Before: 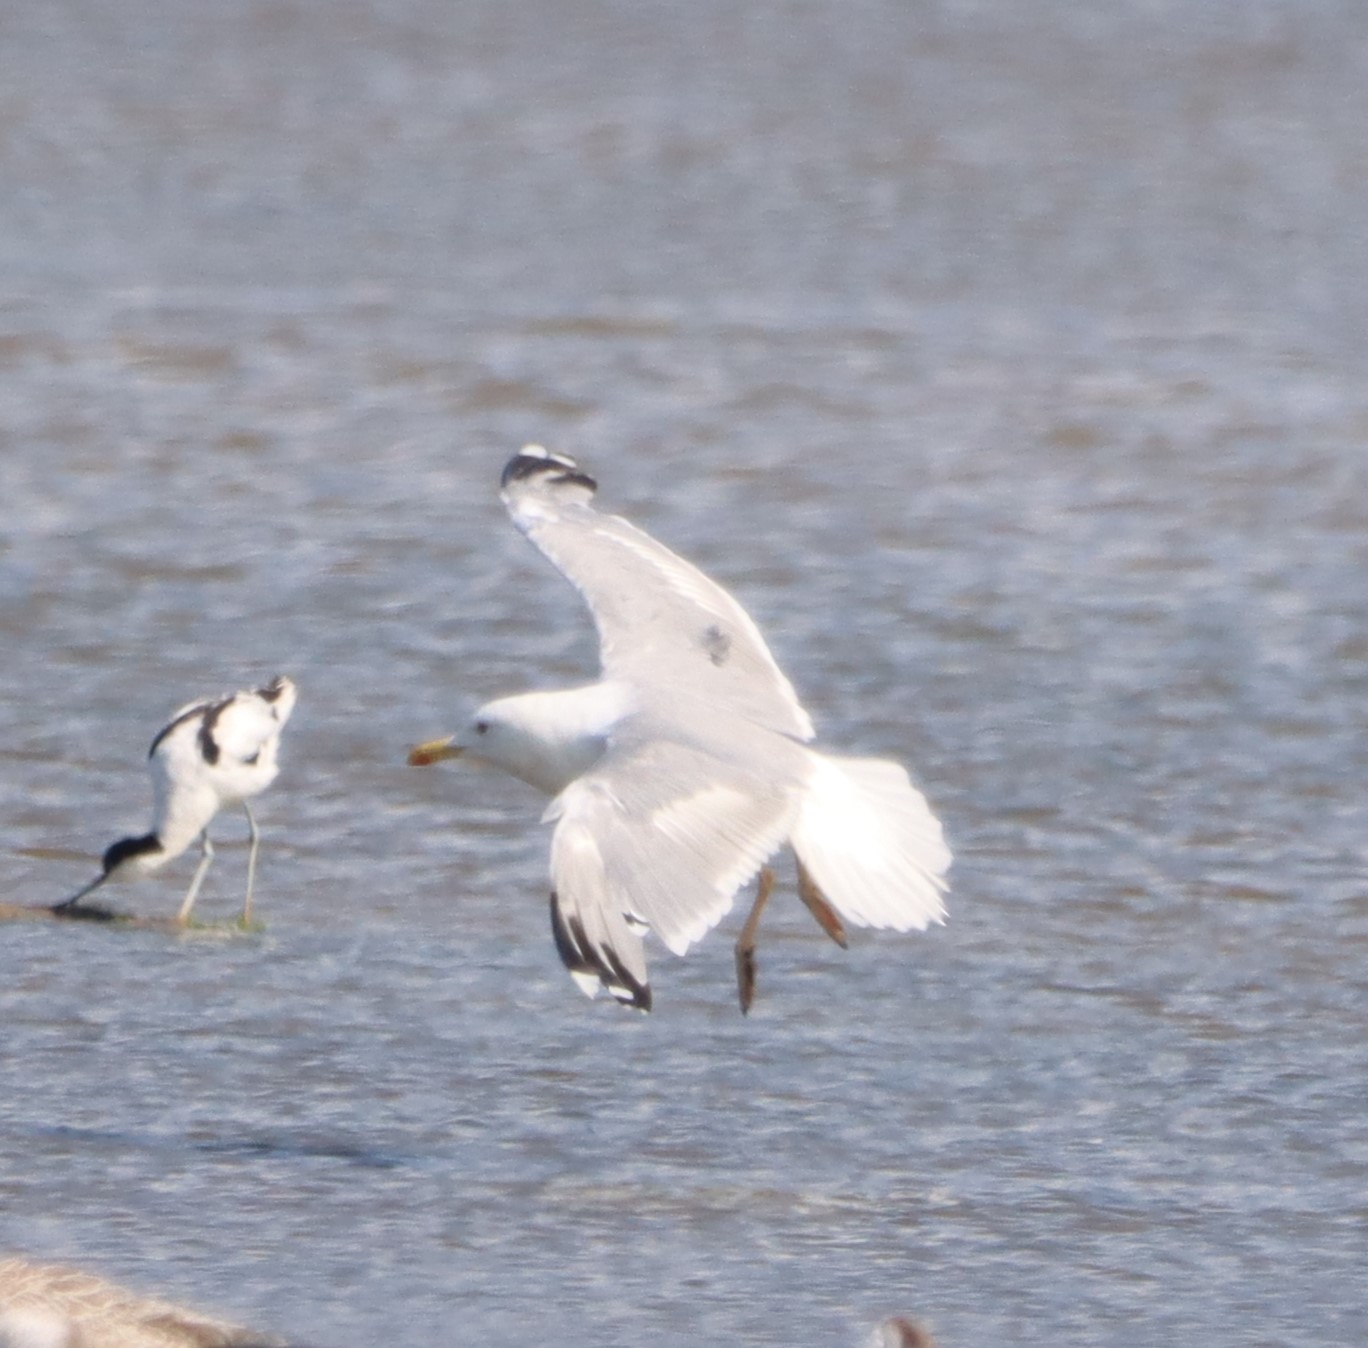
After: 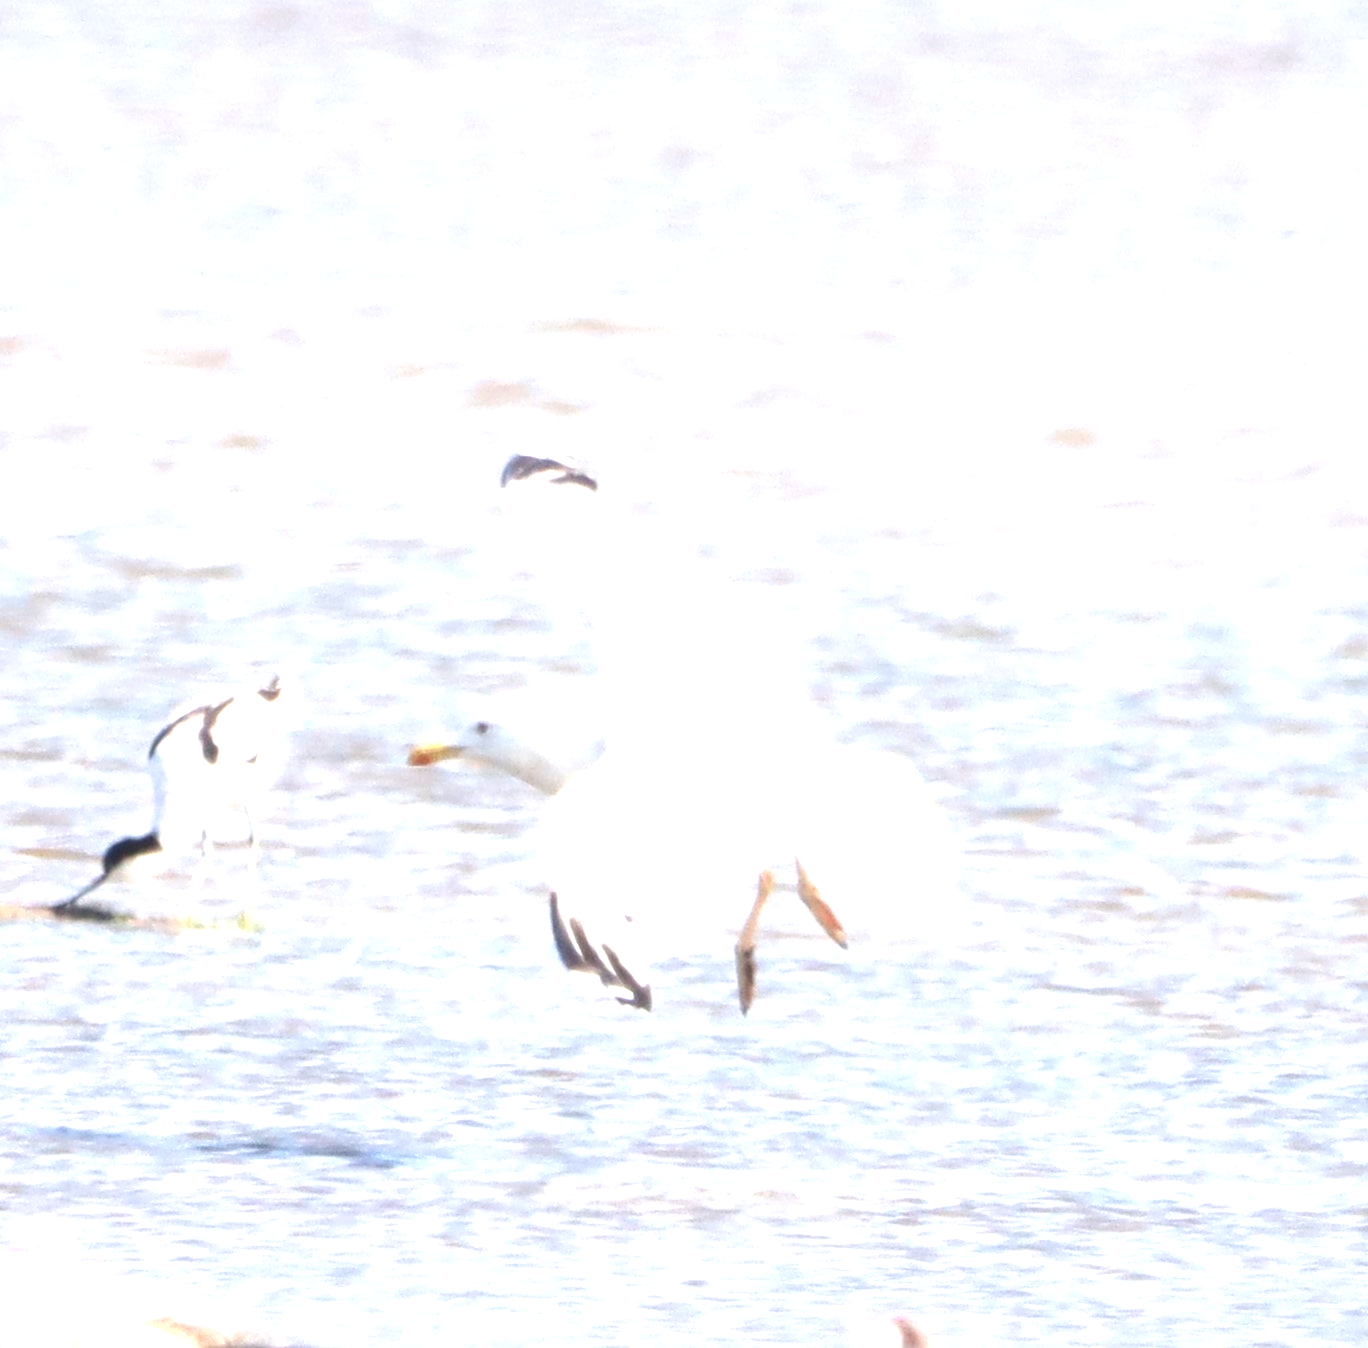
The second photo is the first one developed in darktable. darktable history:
exposure: black level correction 0, exposure 1.745 EV, compensate highlight preservation false
